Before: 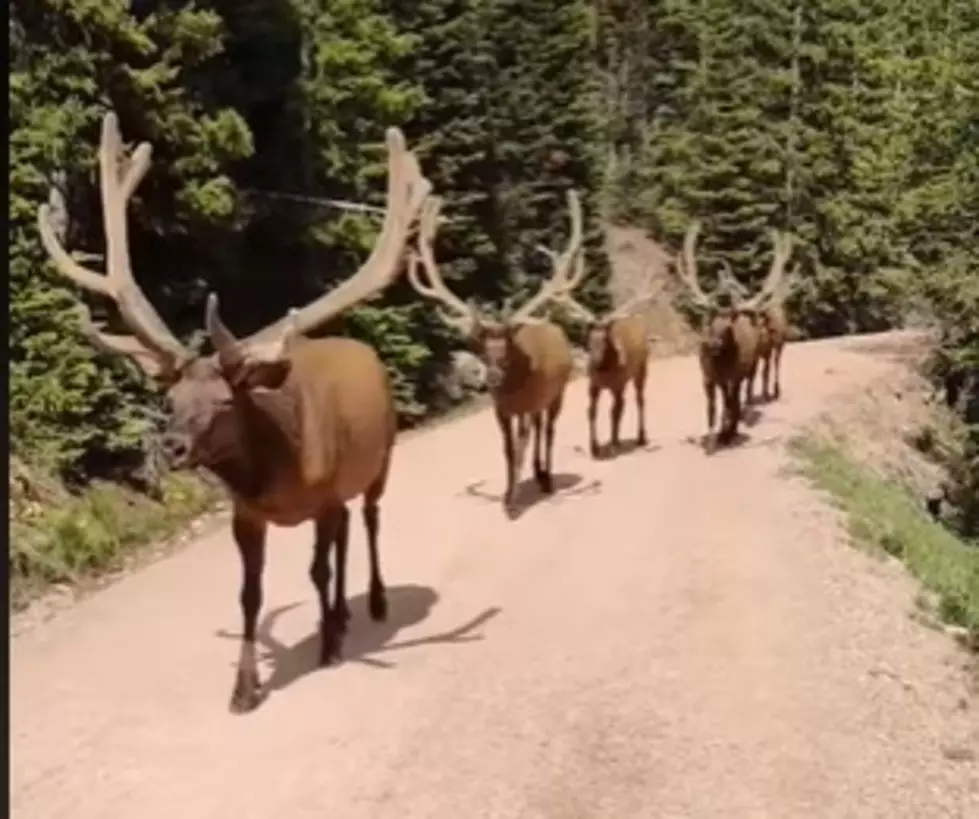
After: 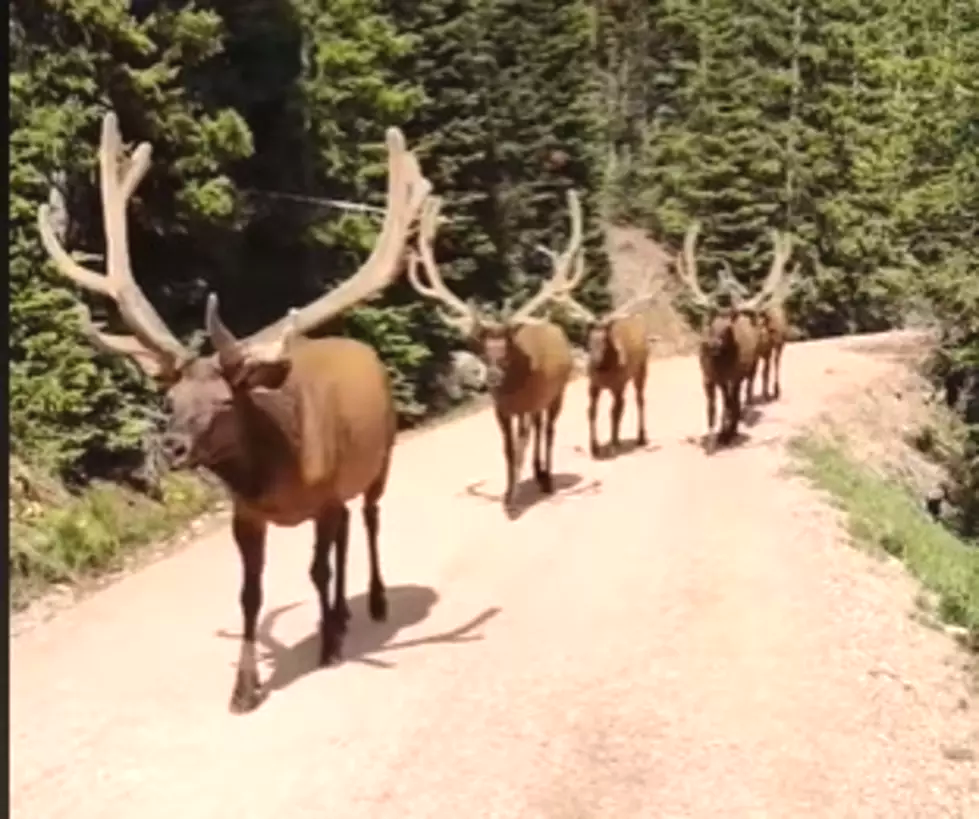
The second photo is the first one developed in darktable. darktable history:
exposure: black level correction -0.002, exposure 0.544 EV, compensate highlight preservation false
